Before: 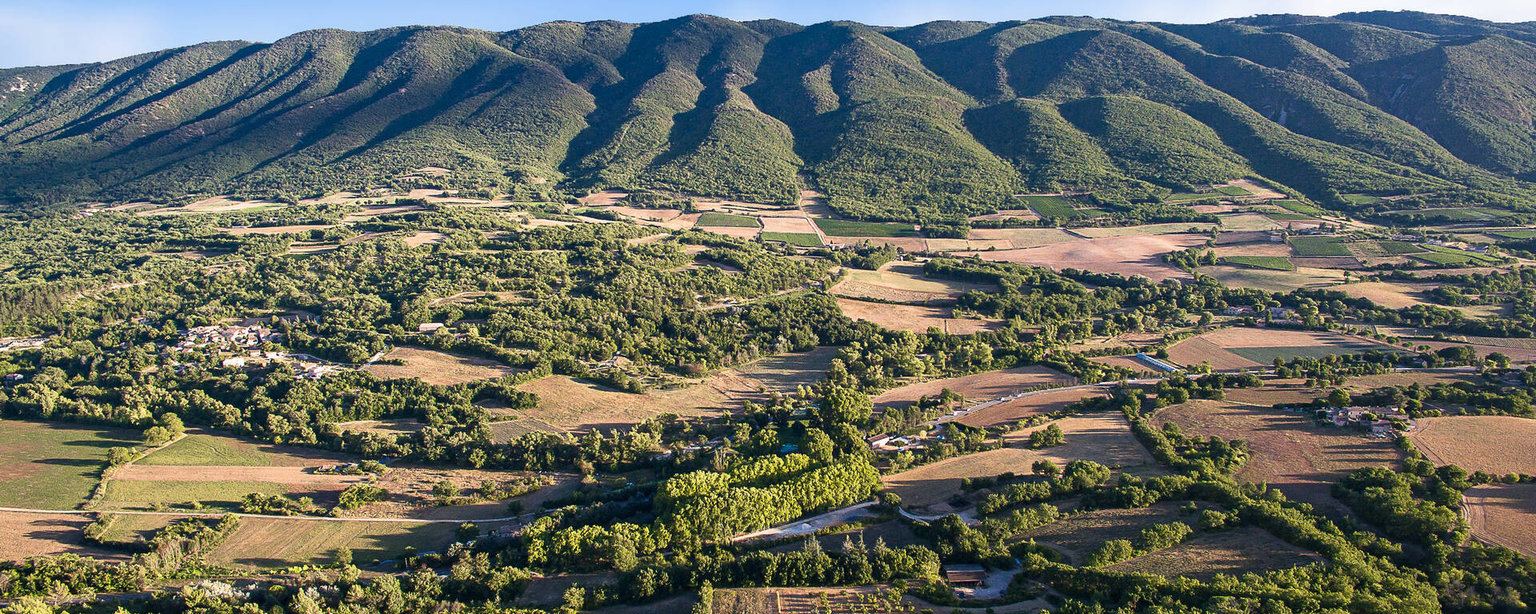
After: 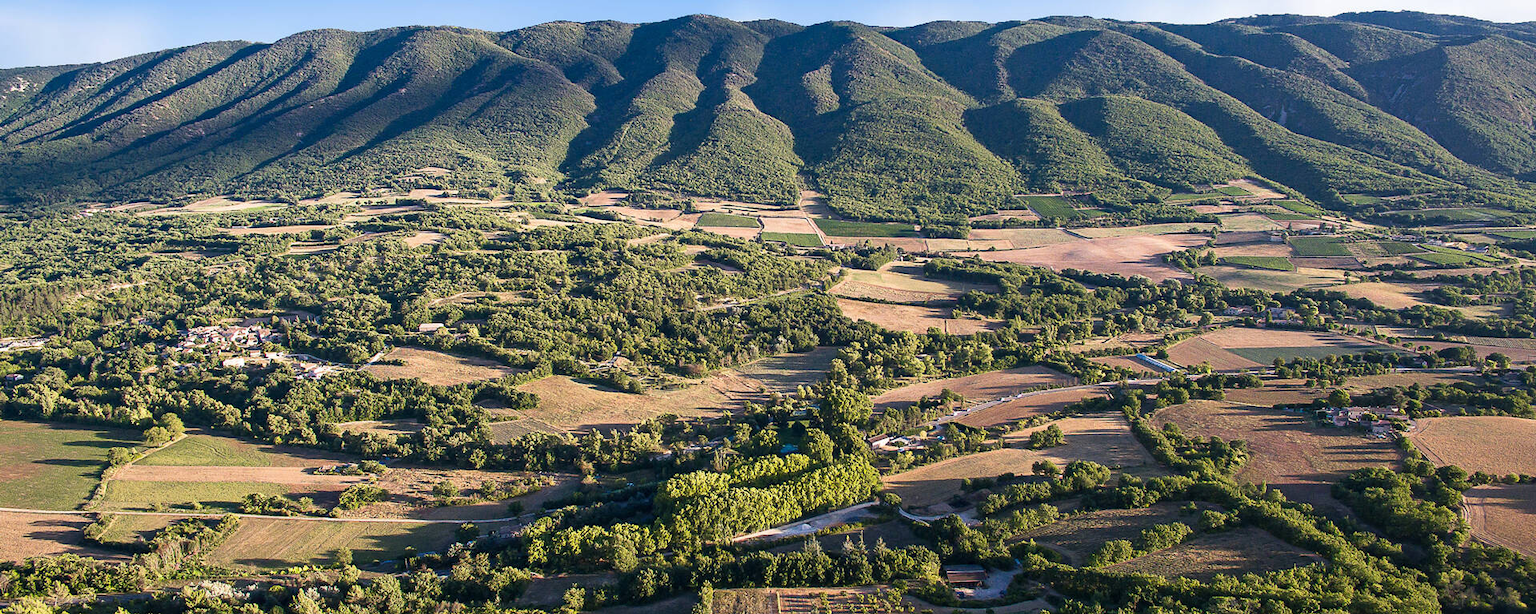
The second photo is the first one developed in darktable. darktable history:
color calibration: illuminant same as pipeline (D50), adaptation XYZ, x 0.346, y 0.357, temperature 5008.9 K
